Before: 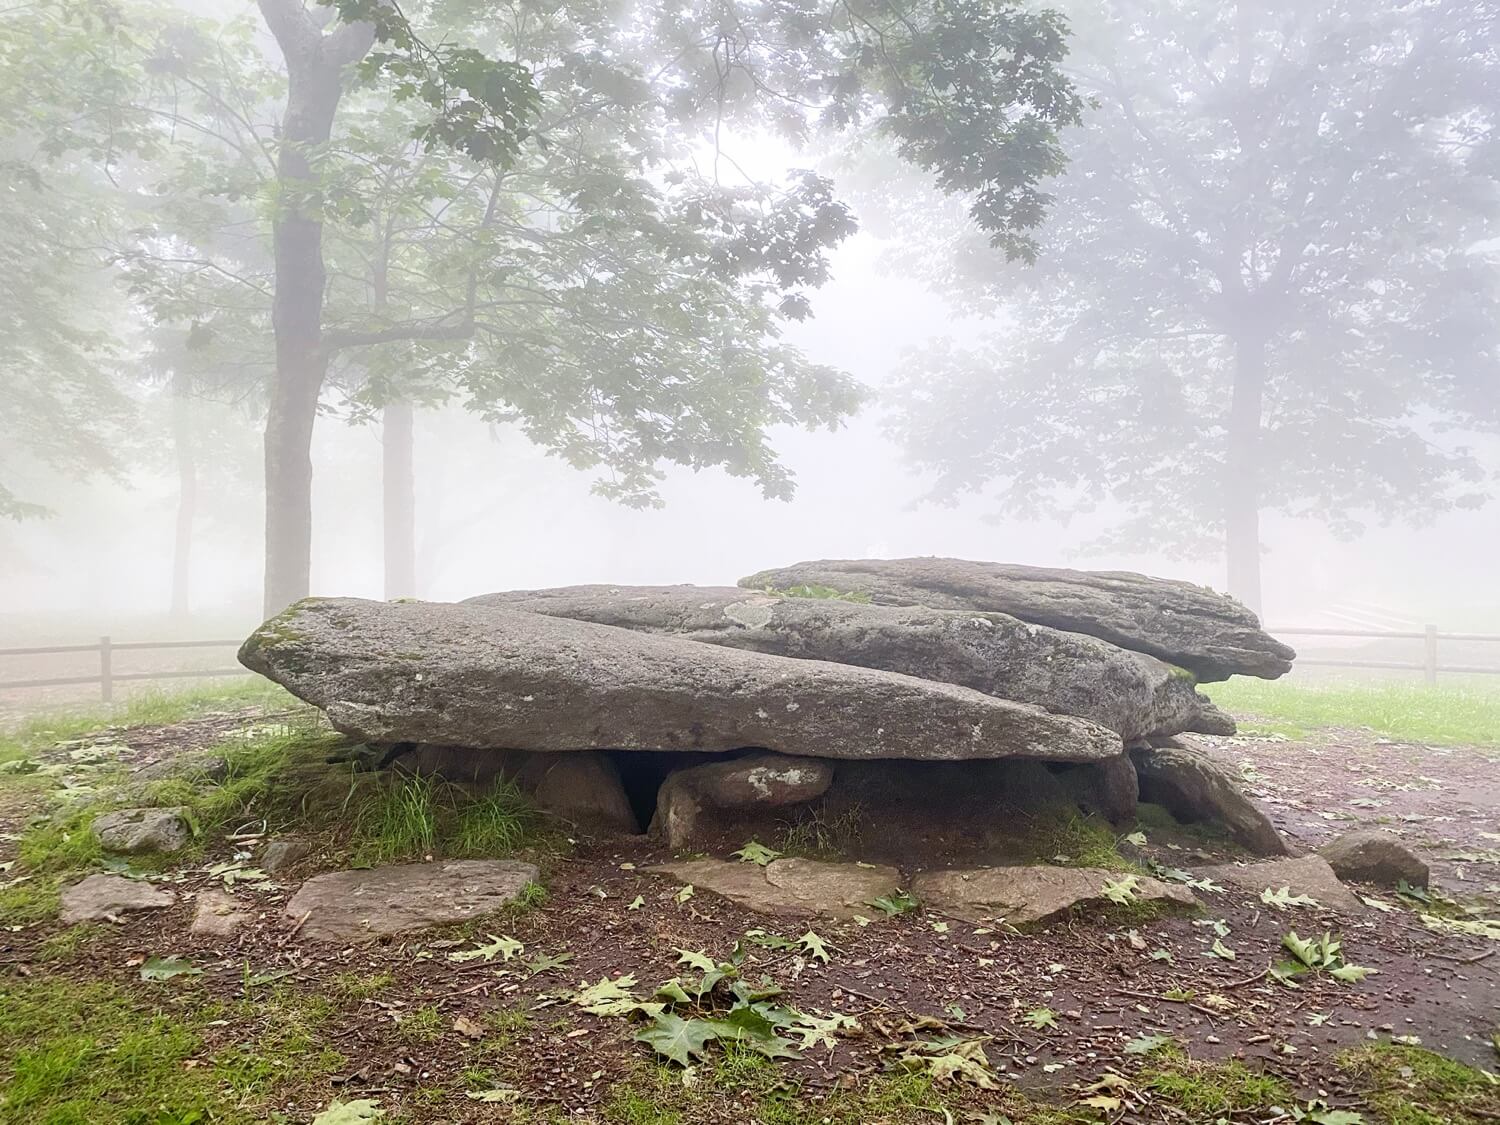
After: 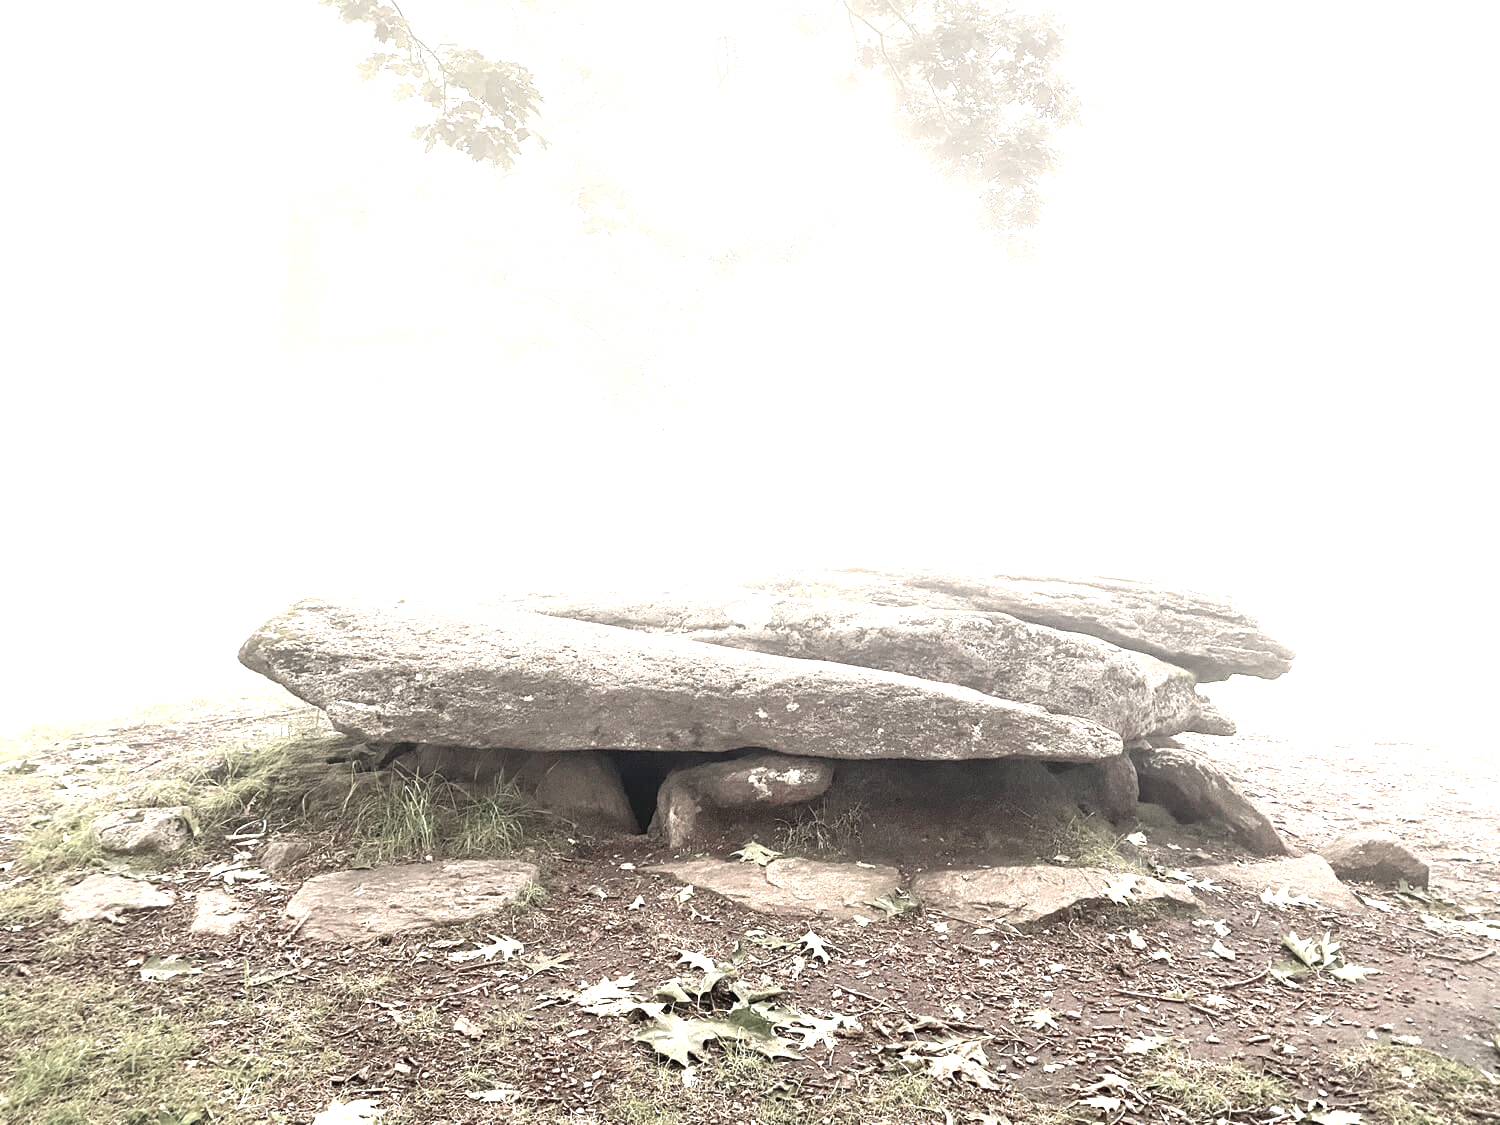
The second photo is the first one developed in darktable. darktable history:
exposure: black level correction 0, exposure 1.45 EV, compensate exposure bias true, compensate highlight preservation false
white balance: red 1.138, green 0.996, blue 0.812
color zones: curves: ch1 [(0, 0.34) (0.143, 0.164) (0.286, 0.152) (0.429, 0.176) (0.571, 0.173) (0.714, 0.188) (0.857, 0.199) (1, 0.34)]
